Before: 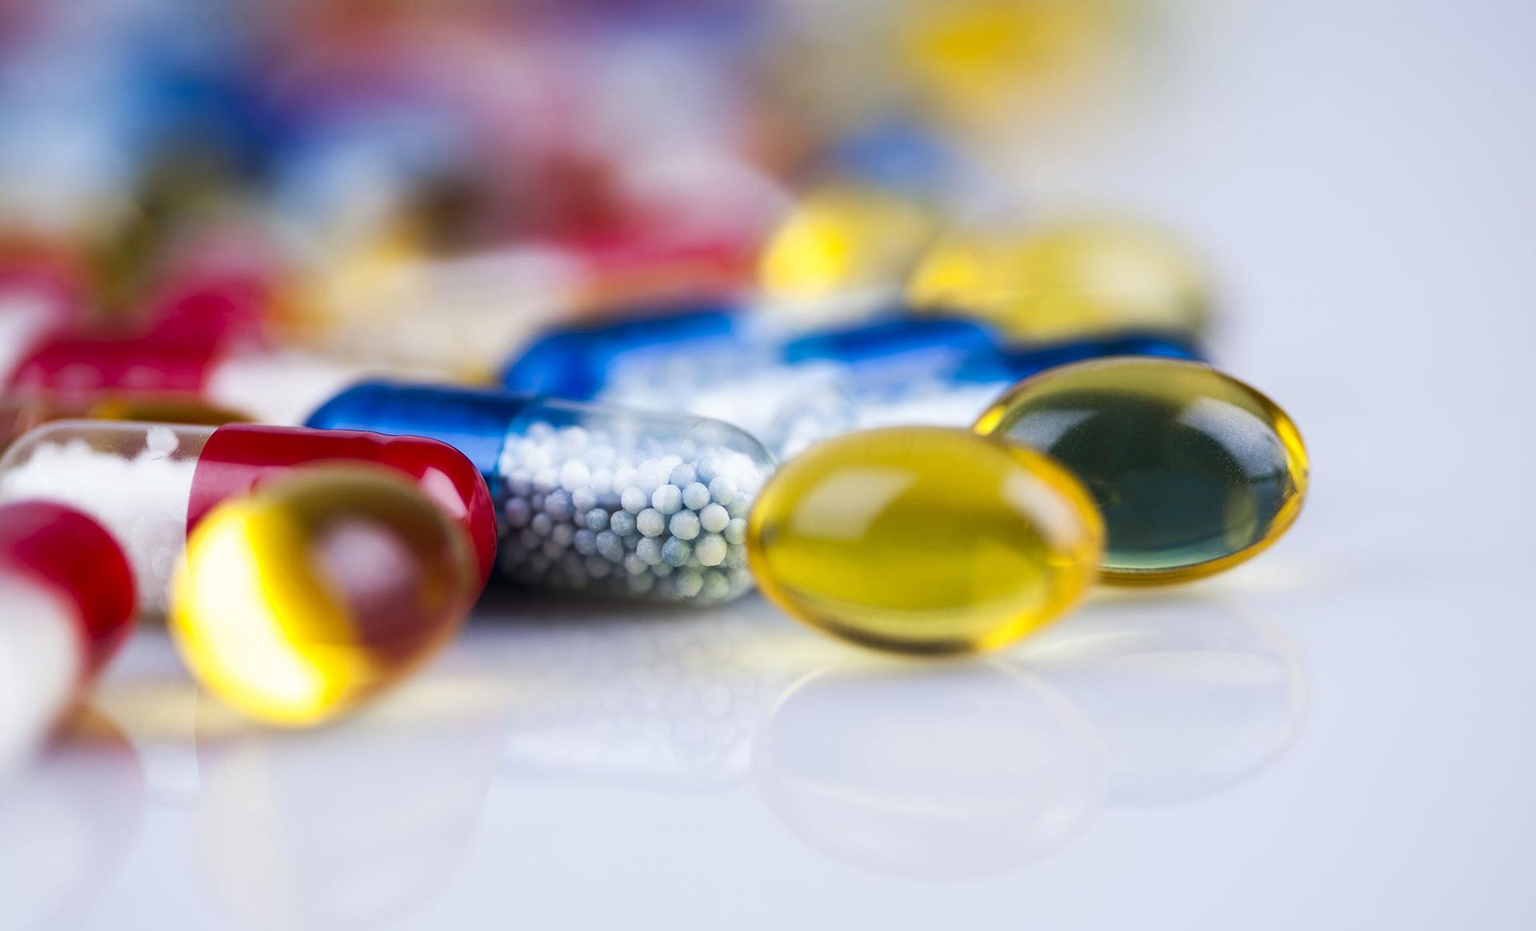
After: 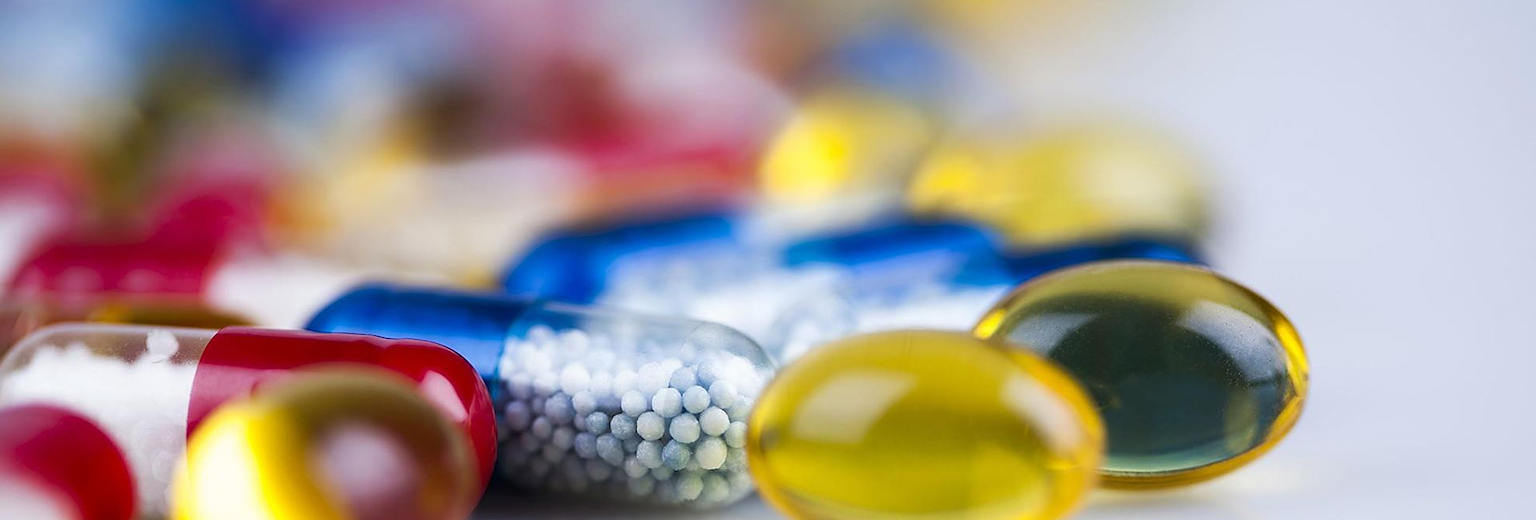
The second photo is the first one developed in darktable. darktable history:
crop and rotate: top 10.449%, bottom 33.613%
sharpen: radius 1.885, amount 0.398, threshold 1.211
